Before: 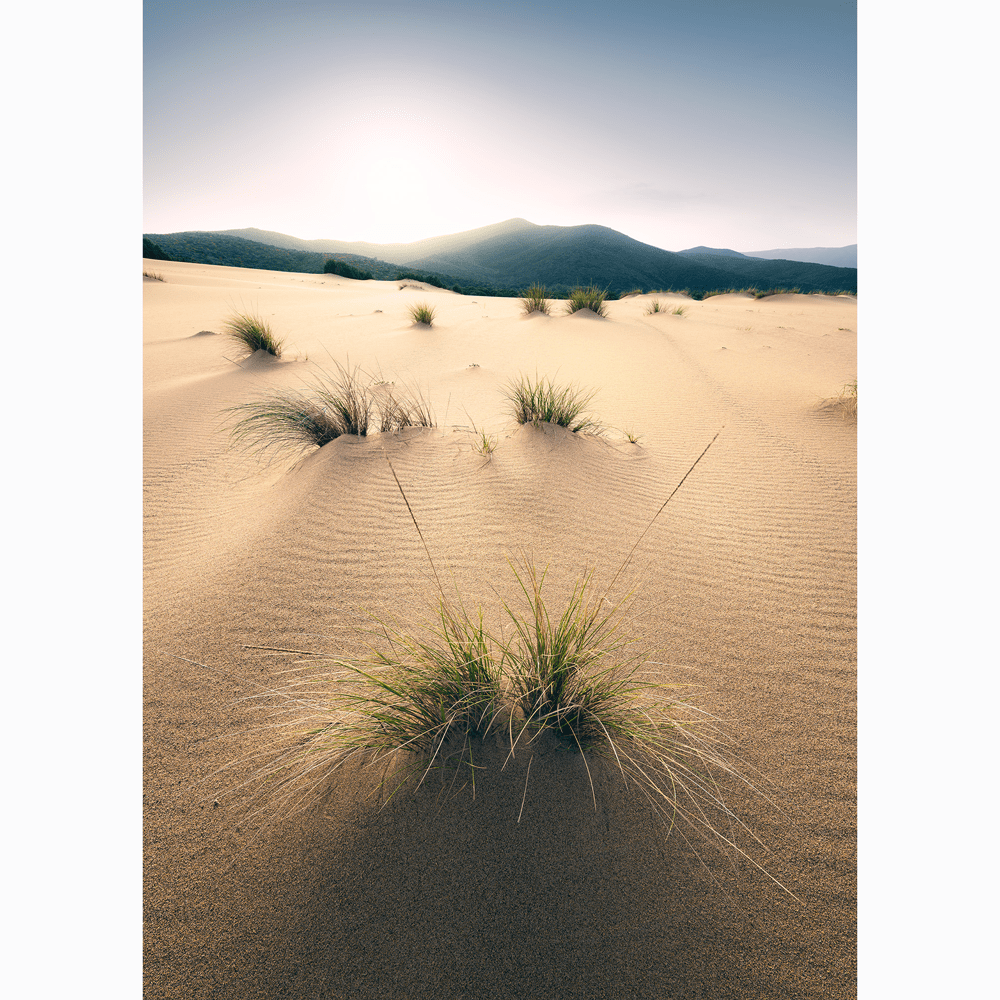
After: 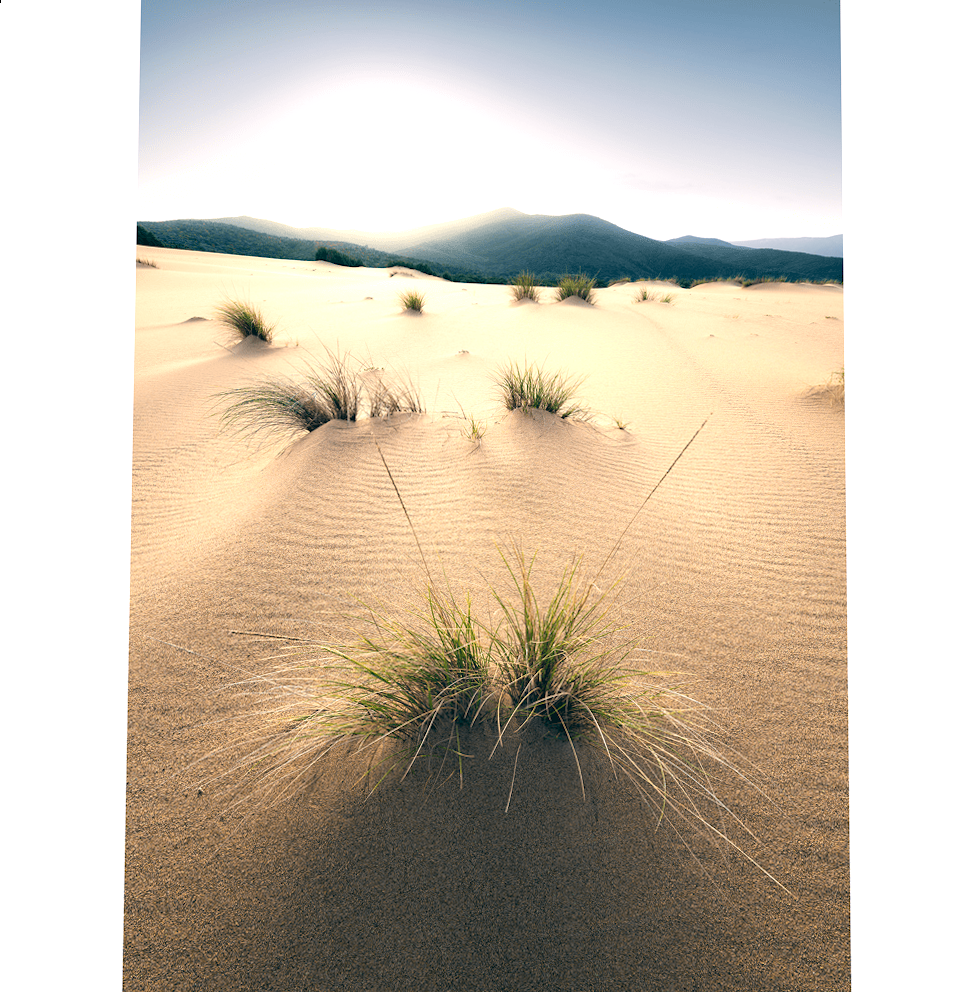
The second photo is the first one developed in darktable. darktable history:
rotate and perspective: rotation 0.226°, lens shift (vertical) -0.042, crop left 0.023, crop right 0.982, crop top 0.006, crop bottom 0.994
exposure: black level correction 0.003, exposure 0.383 EV, compensate highlight preservation false
